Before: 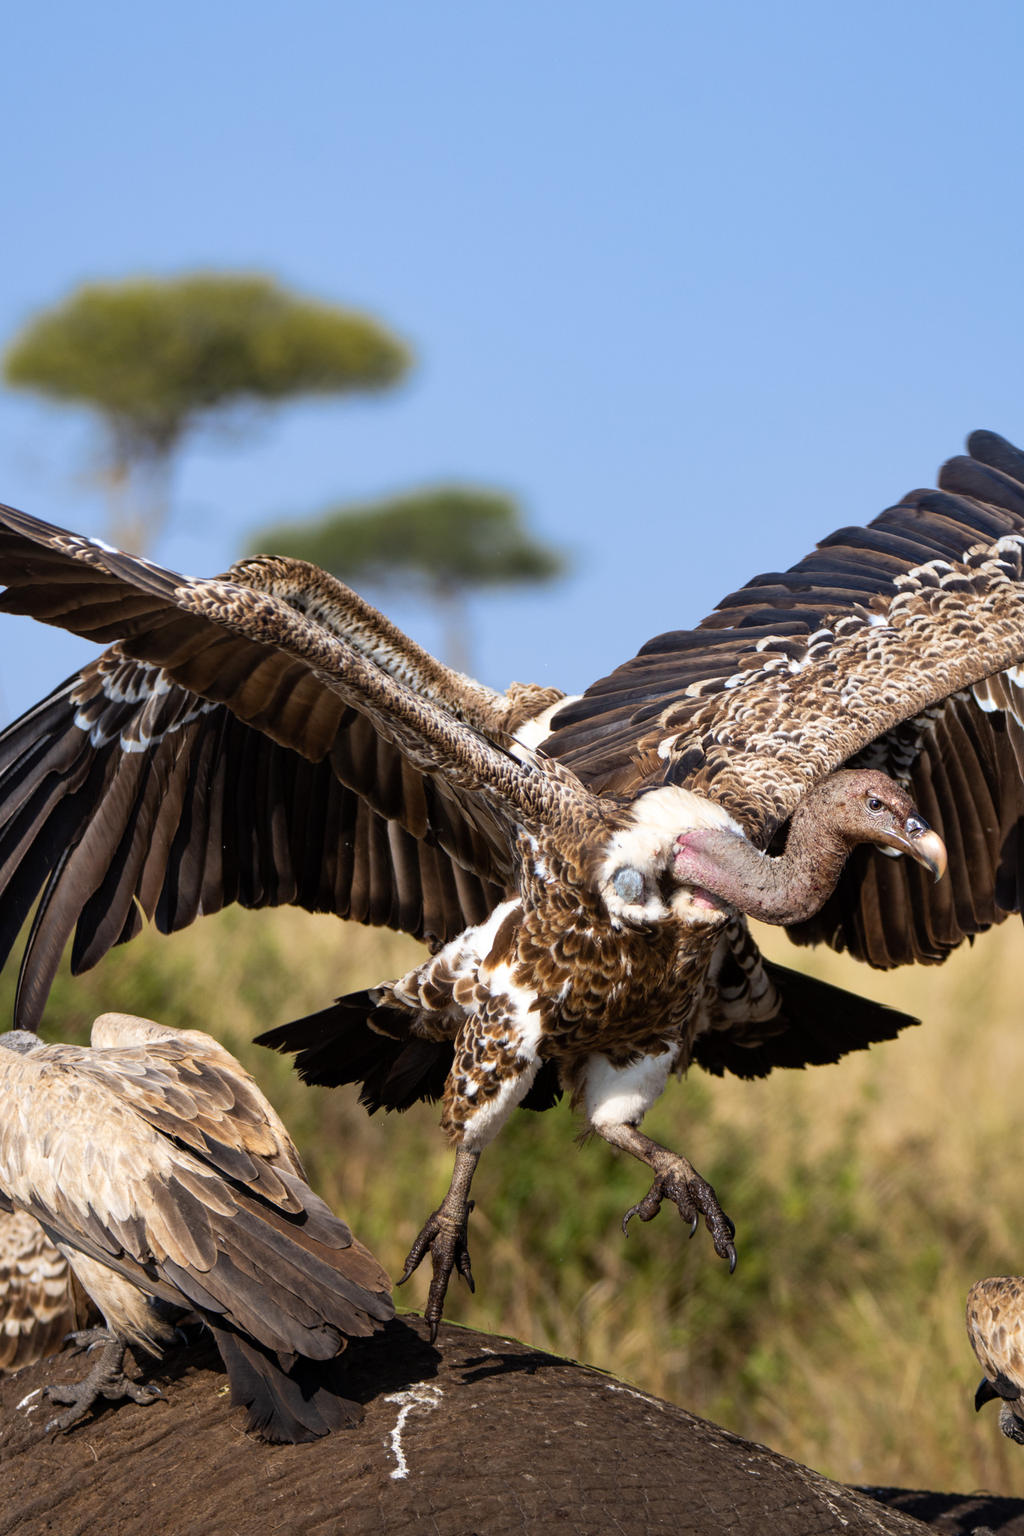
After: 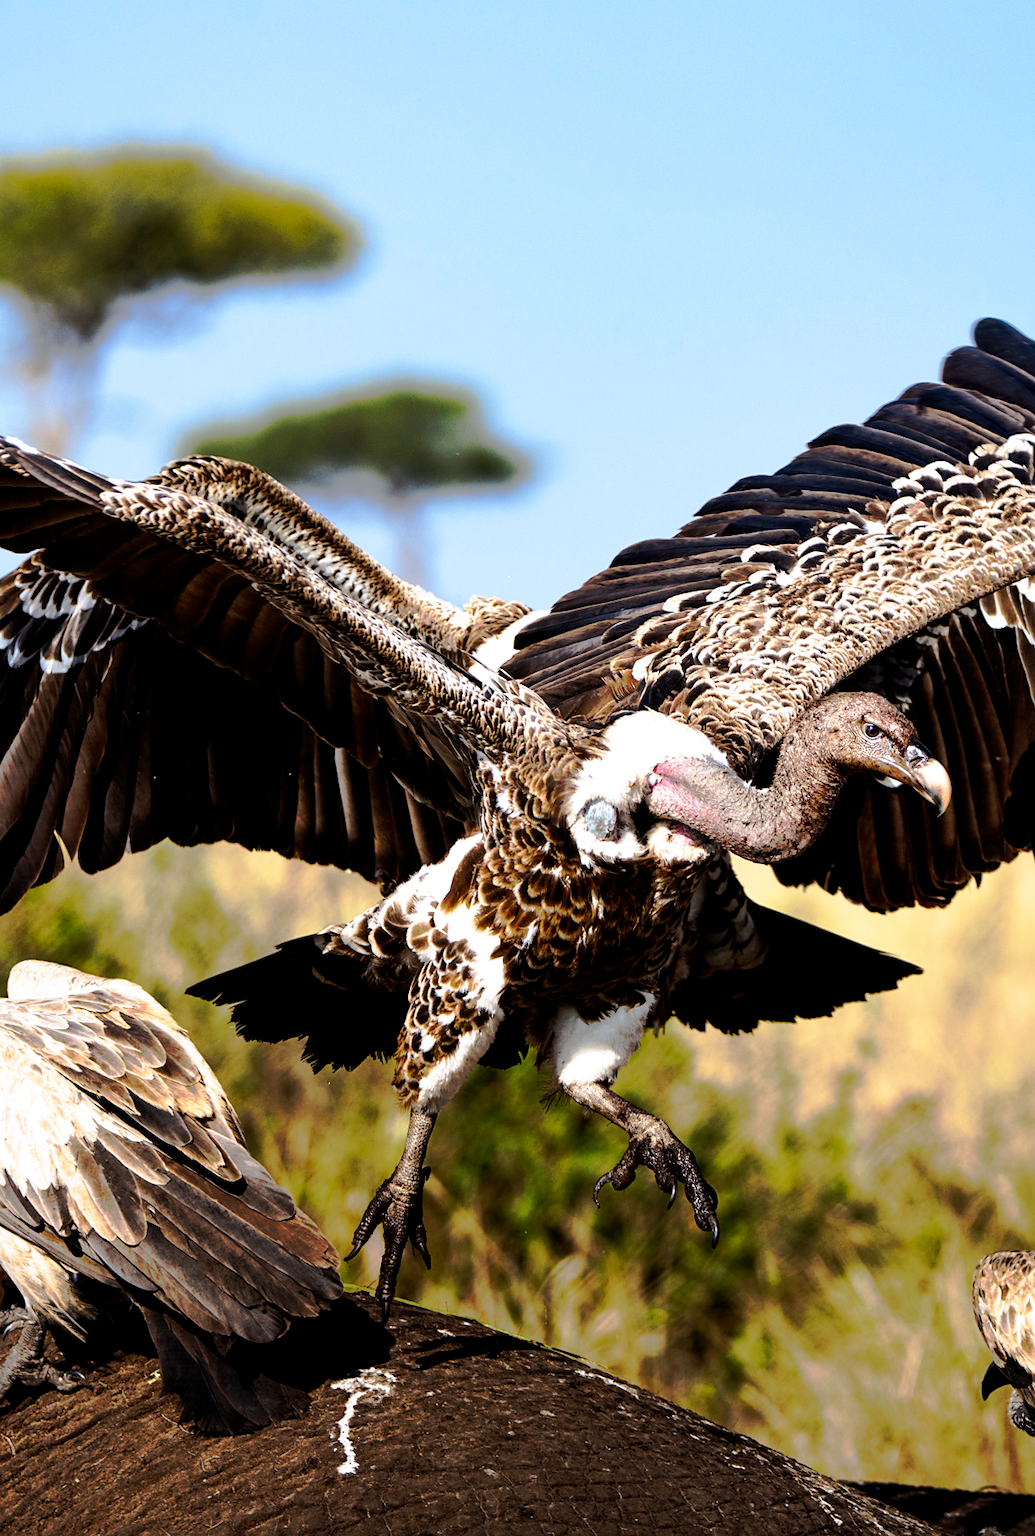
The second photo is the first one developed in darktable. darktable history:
tone curve: curves: ch0 [(0, 0) (0.003, 0.005) (0.011, 0.012) (0.025, 0.026) (0.044, 0.046) (0.069, 0.071) (0.1, 0.098) (0.136, 0.135) (0.177, 0.178) (0.224, 0.217) (0.277, 0.274) (0.335, 0.335) (0.399, 0.442) (0.468, 0.543) (0.543, 0.6) (0.623, 0.628) (0.709, 0.679) (0.801, 0.782) (0.898, 0.904) (1, 1)], preserve colors none
filmic rgb: black relative exposure -8.7 EV, white relative exposure 2.7 EV, threshold 3 EV, target black luminance 0%, hardness 6.25, latitude 75%, contrast 1.325, highlights saturation mix -5%, preserve chrominance no, color science v5 (2021), iterations of high-quality reconstruction 0, enable highlight reconstruction true
crop and rotate: left 8.262%, top 9.226%
sharpen: amount 0.2
tone equalizer: -8 EV -0.417 EV, -7 EV -0.389 EV, -6 EV -0.333 EV, -5 EV -0.222 EV, -3 EV 0.222 EV, -2 EV 0.333 EV, -1 EV 0.389 EV, +0 EV 0.417 EV, edges refinement/feathering 500, mask exposure compensation -1.57 EV, preserve details no
